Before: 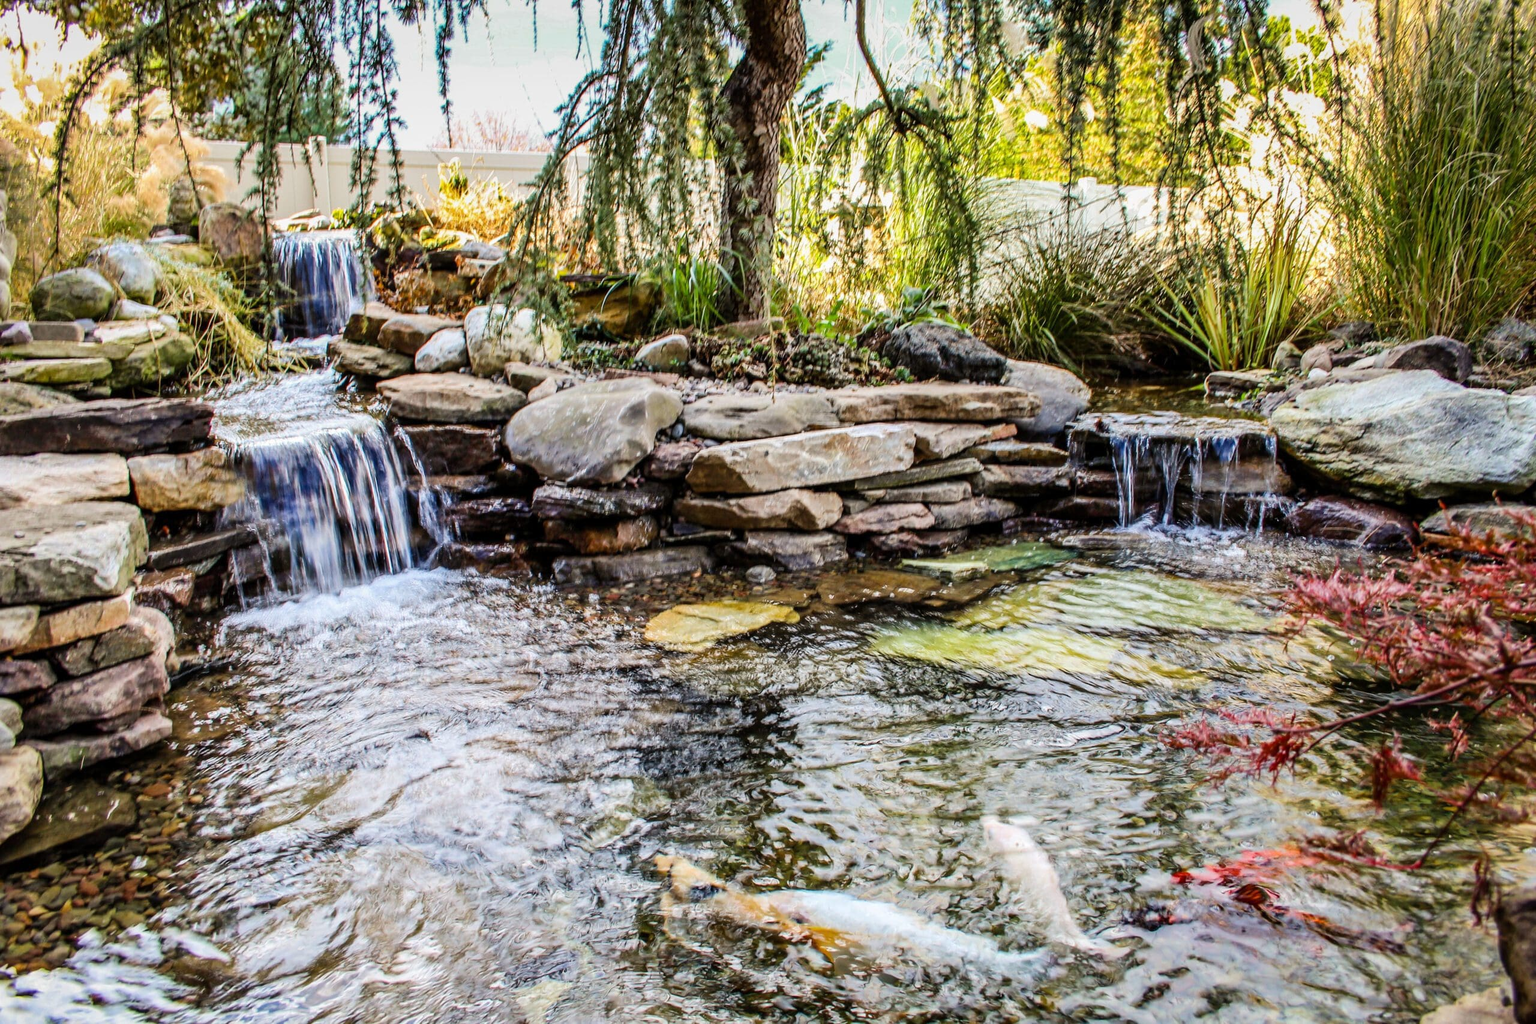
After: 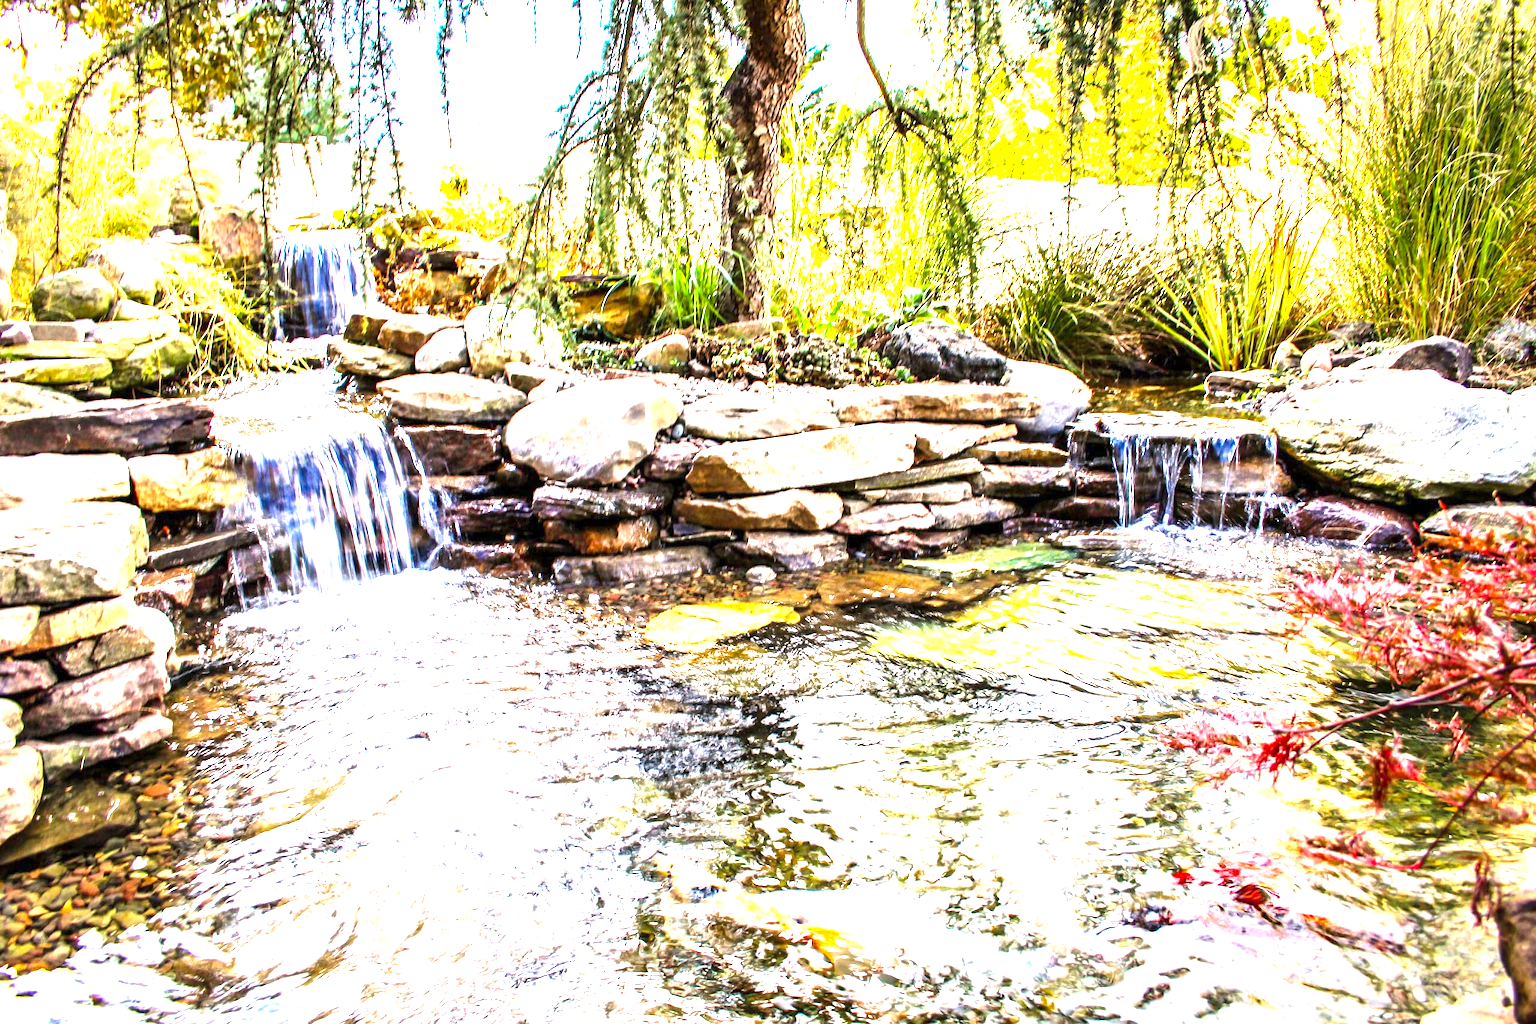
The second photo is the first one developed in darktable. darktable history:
color correction: highlights a* 3.22, highlights b* 1.93, saturation 1.19
exposure: exposure 2.003 EV, compensate highlight preservation false
